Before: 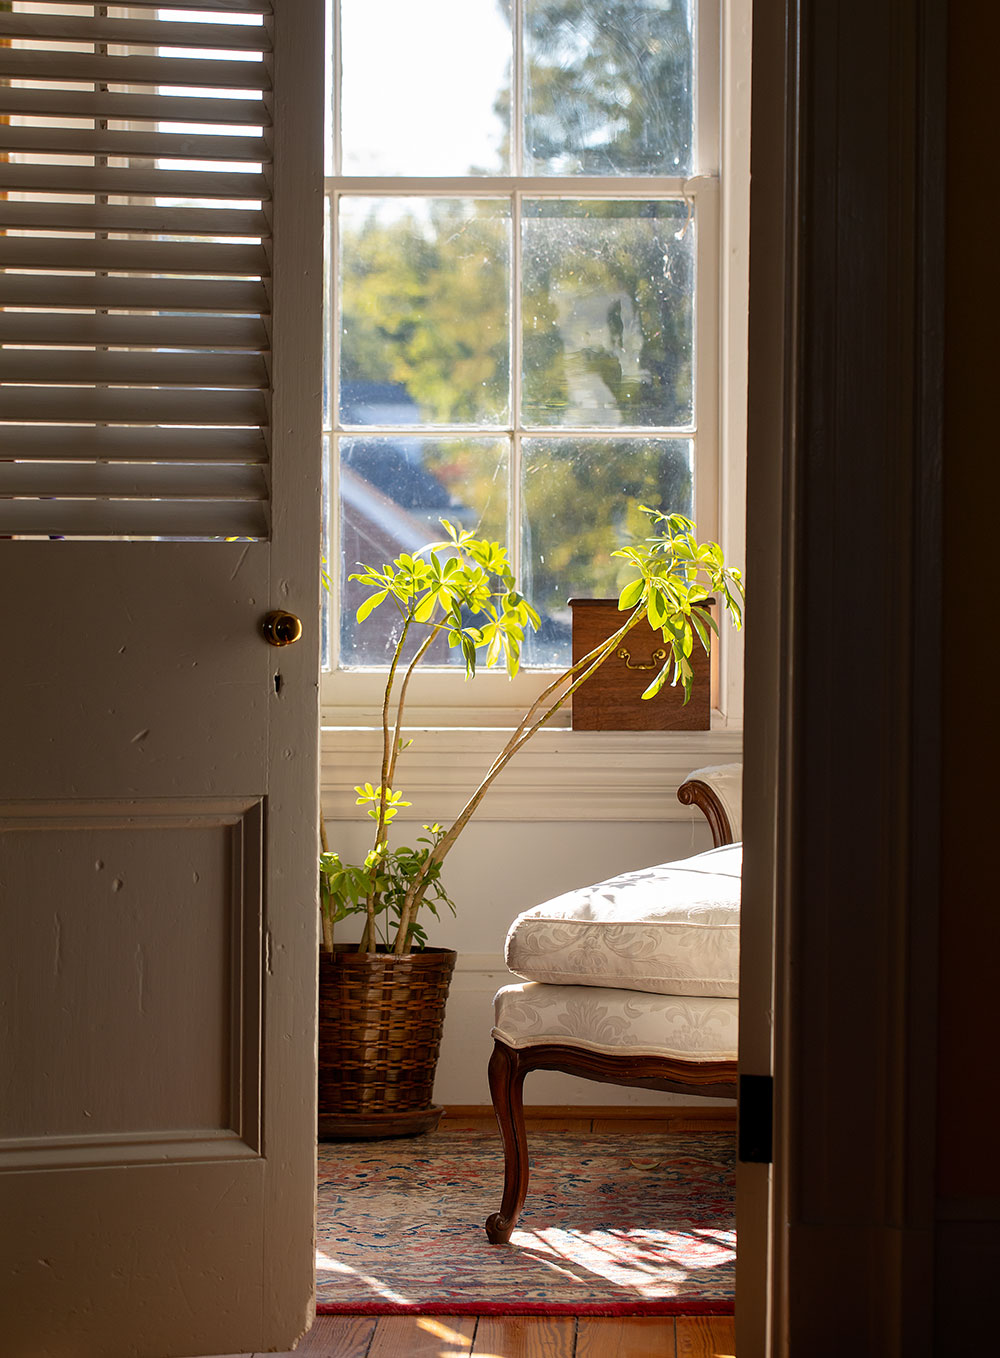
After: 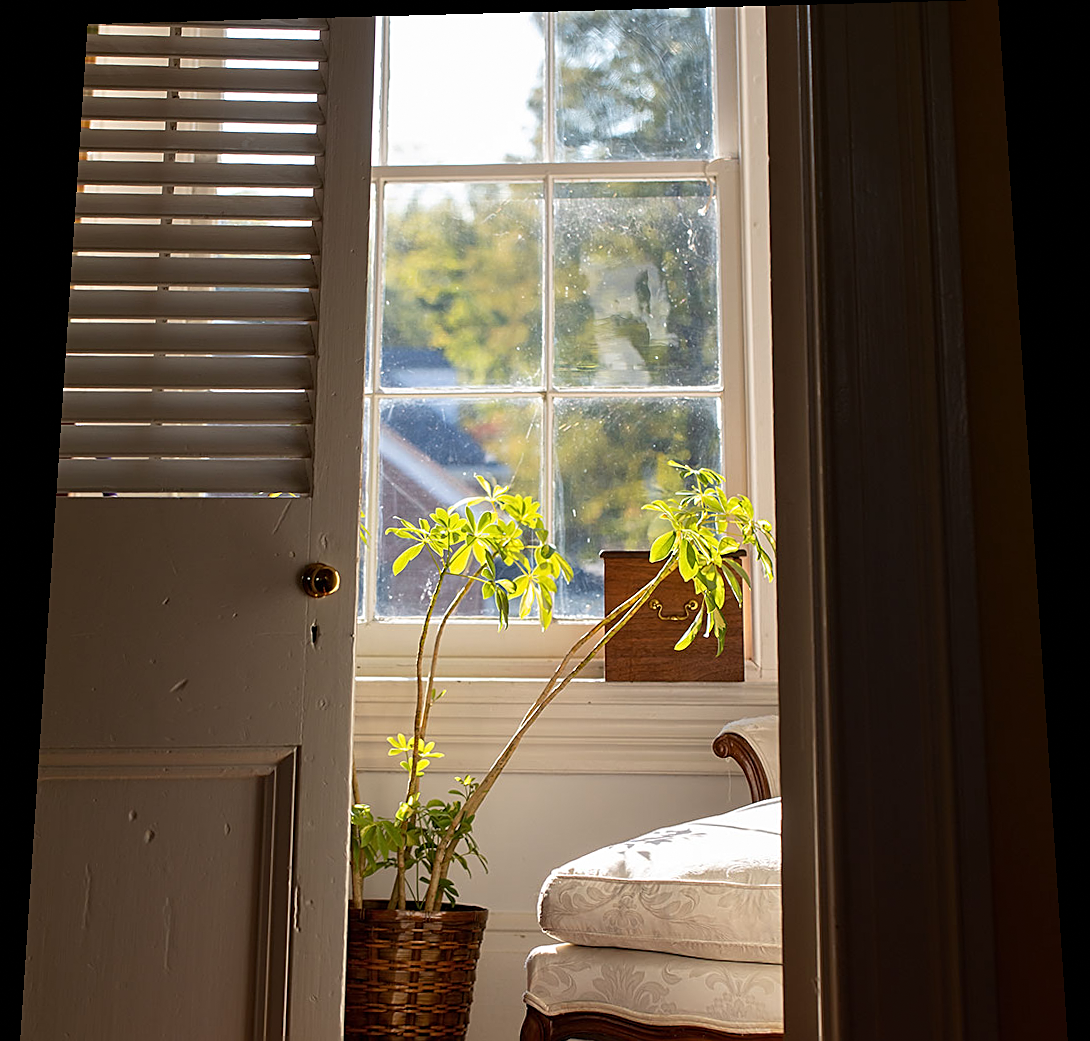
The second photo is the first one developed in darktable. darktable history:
rotate and perspective: rotation 0.128°, lens shift (vertical) -0.181, lens shift (horizontal) -0.044, shear 0.001, automatic cropping off
grain: coarseness 0.81 ISO, strength 1.34%, mid-tones bias 0%
crop: bottom 24.988%
sharpen: on, module defaults
